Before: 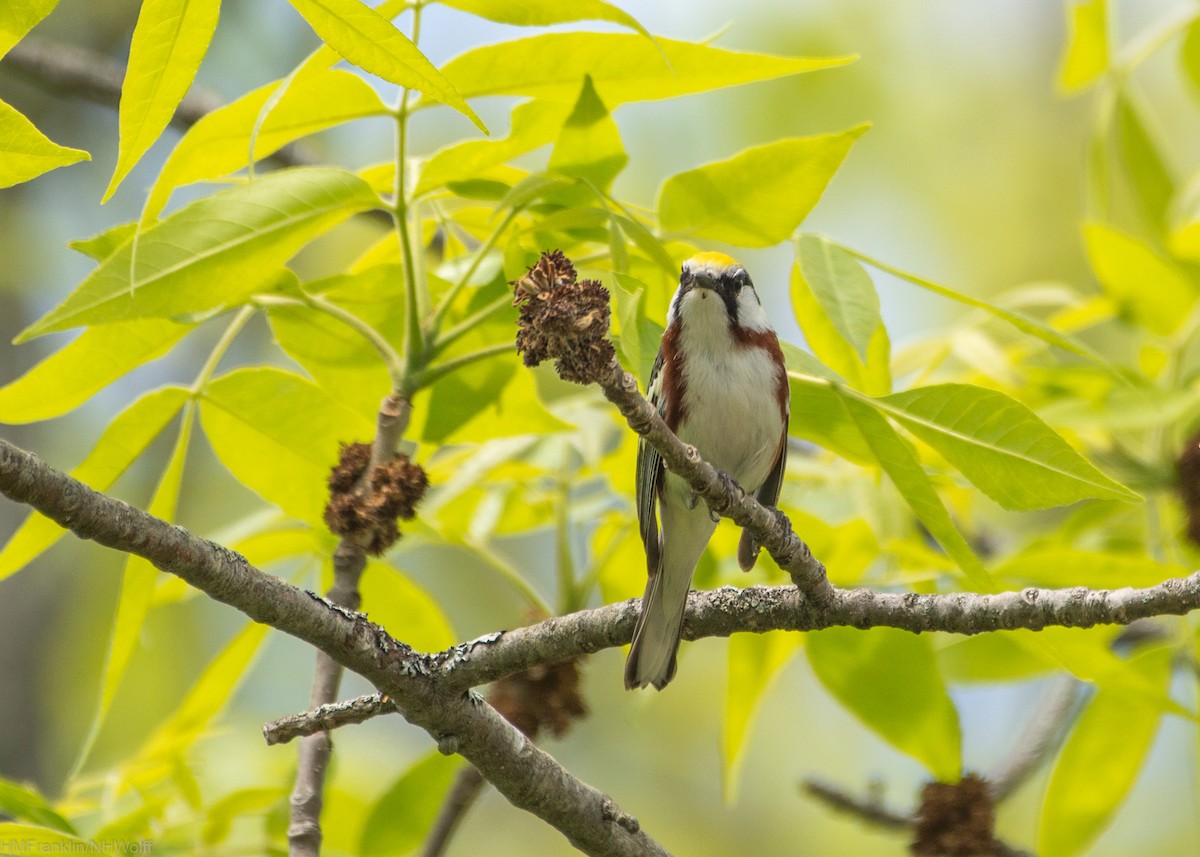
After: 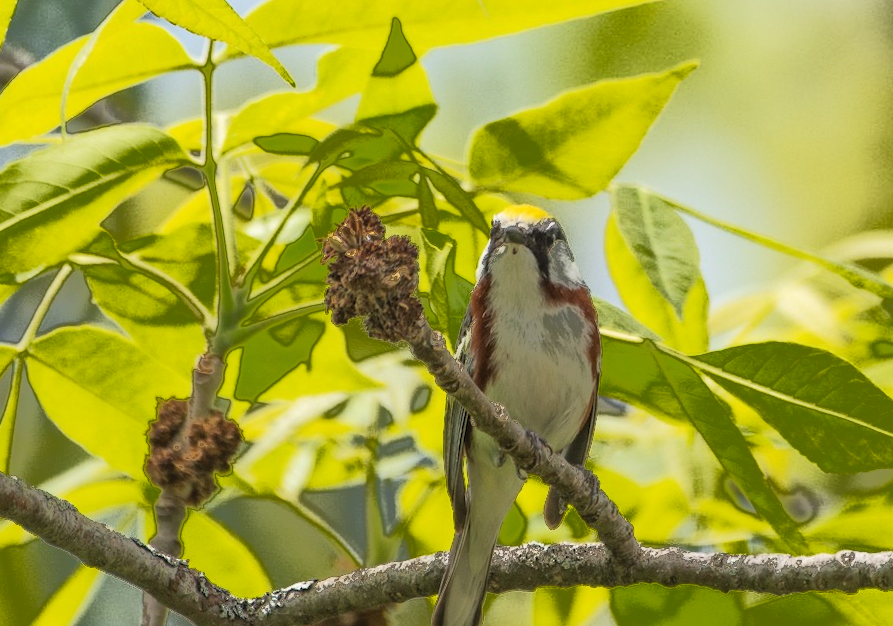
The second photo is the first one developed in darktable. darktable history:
rotate and perspective: rotation 0.062°, lens shift (vertical) 0.115, lens shift (horizontal) -0.133, crop left 0.047, crop right 0.94, crop top 0.061, crop bottom 0.94
fill light: exposure -0.73 EV, center 0.69, width 2.2
crop and rotate: left 10.77%, top 5.1%, right 10.41%, bottom 16.76%
